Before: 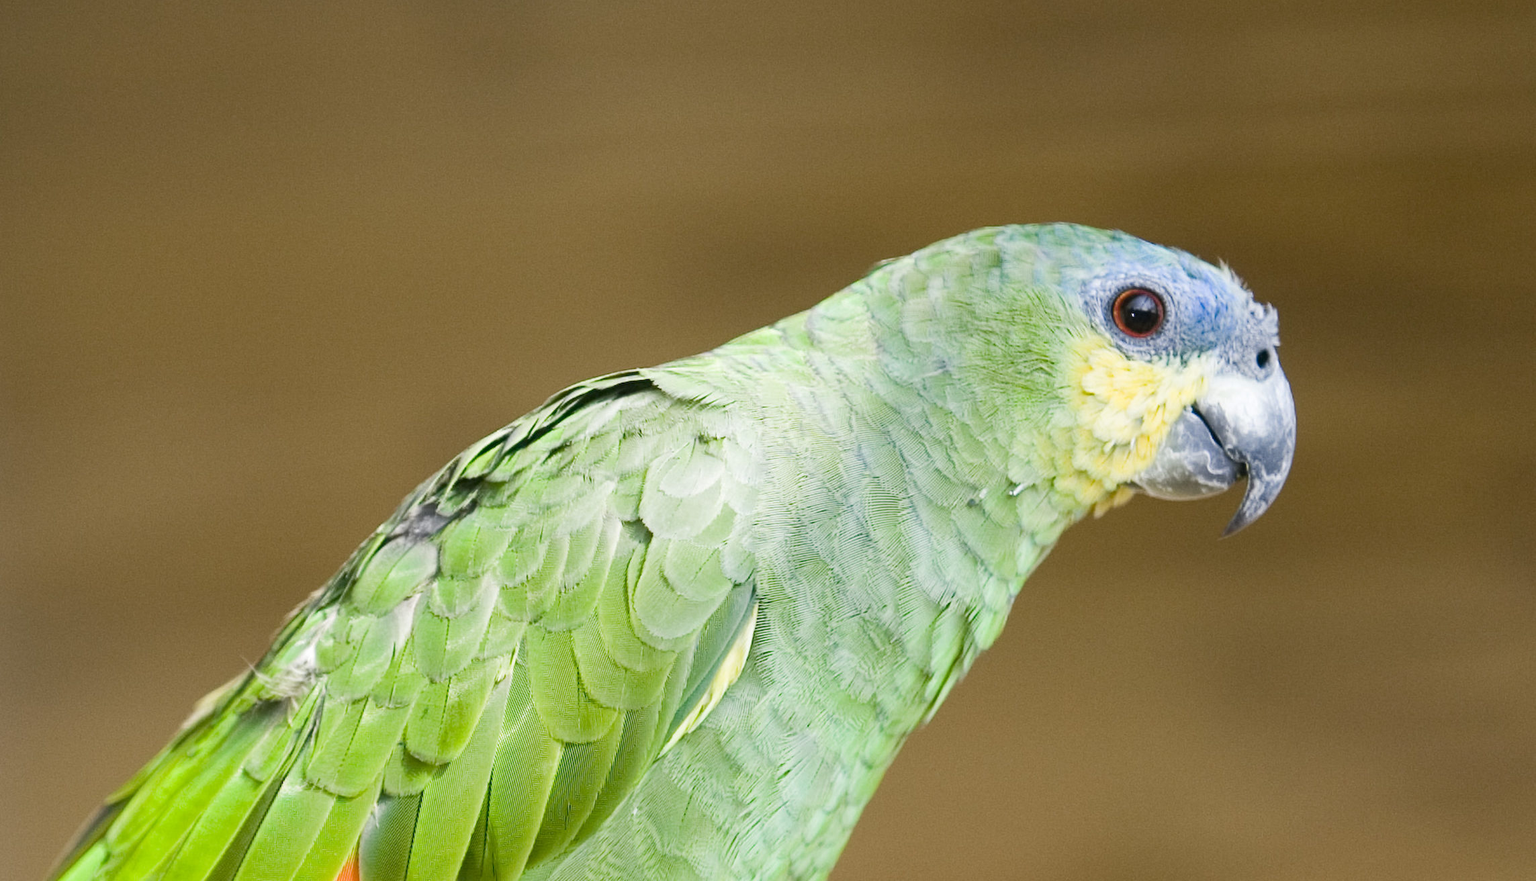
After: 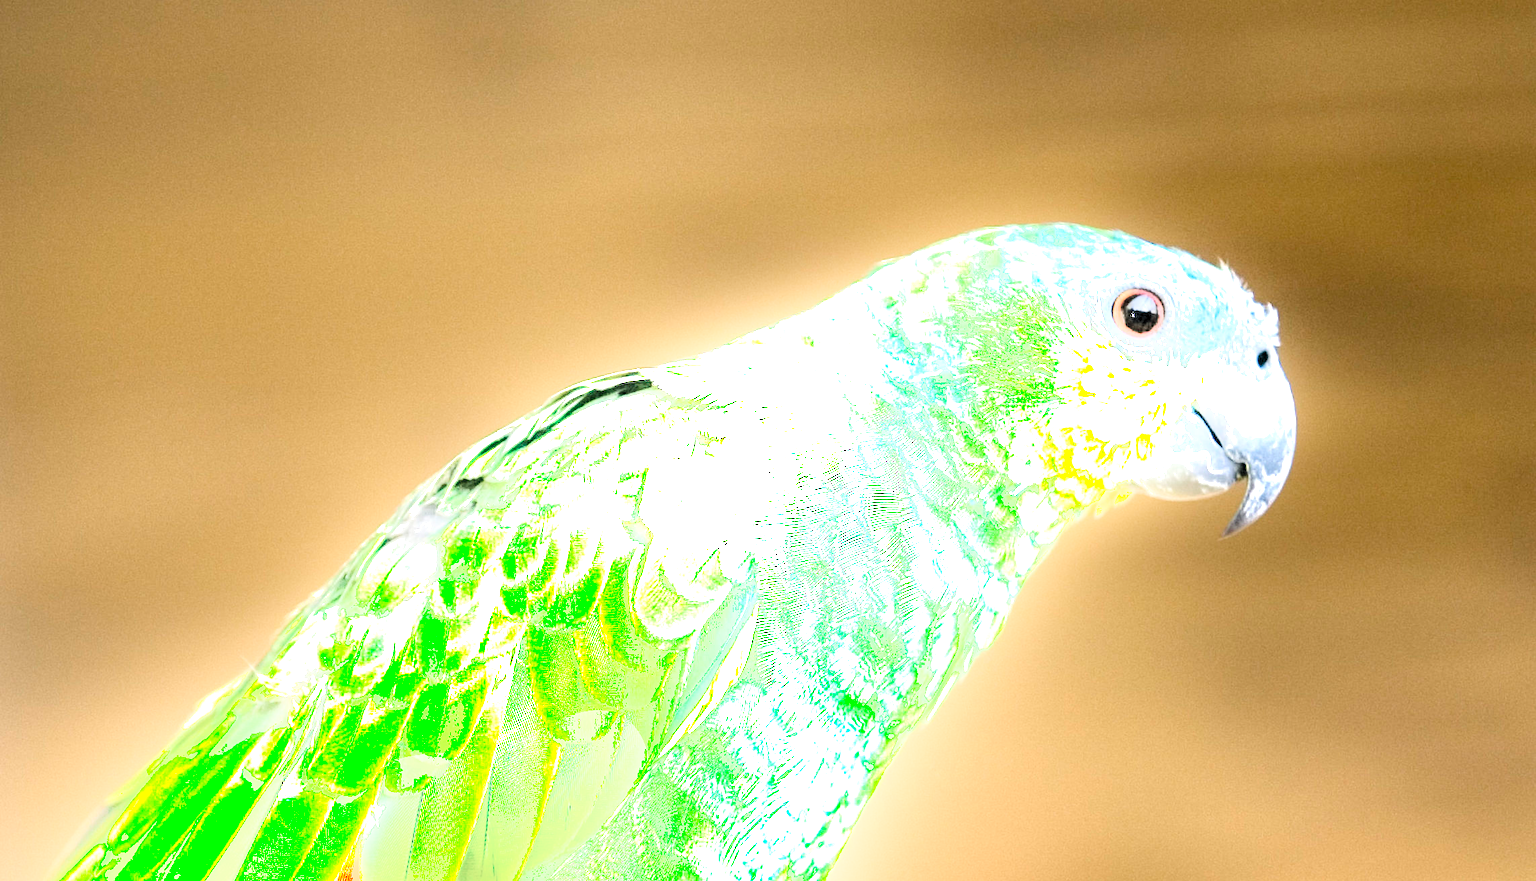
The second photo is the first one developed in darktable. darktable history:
levels: white 99.91%, levels [0.062, 0.494, 0.925]
exposure: black level correction 0, exposure 1 EV, compensate highlight preservation false
shadows and highlights: highlights 71.94, soften with gaussian
